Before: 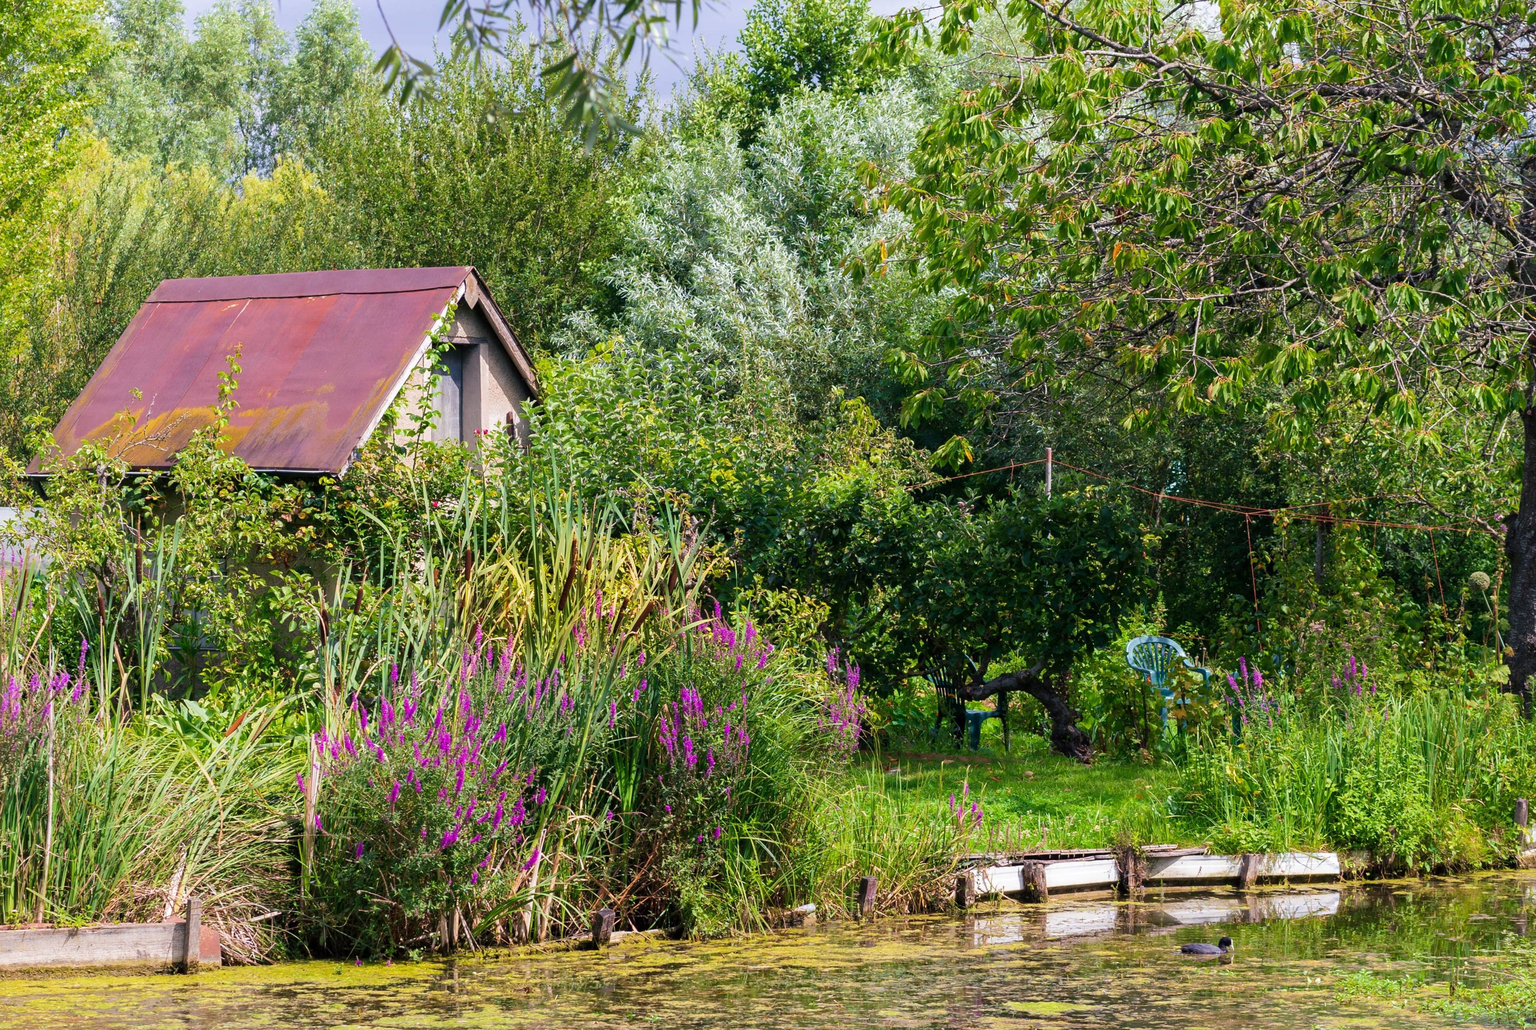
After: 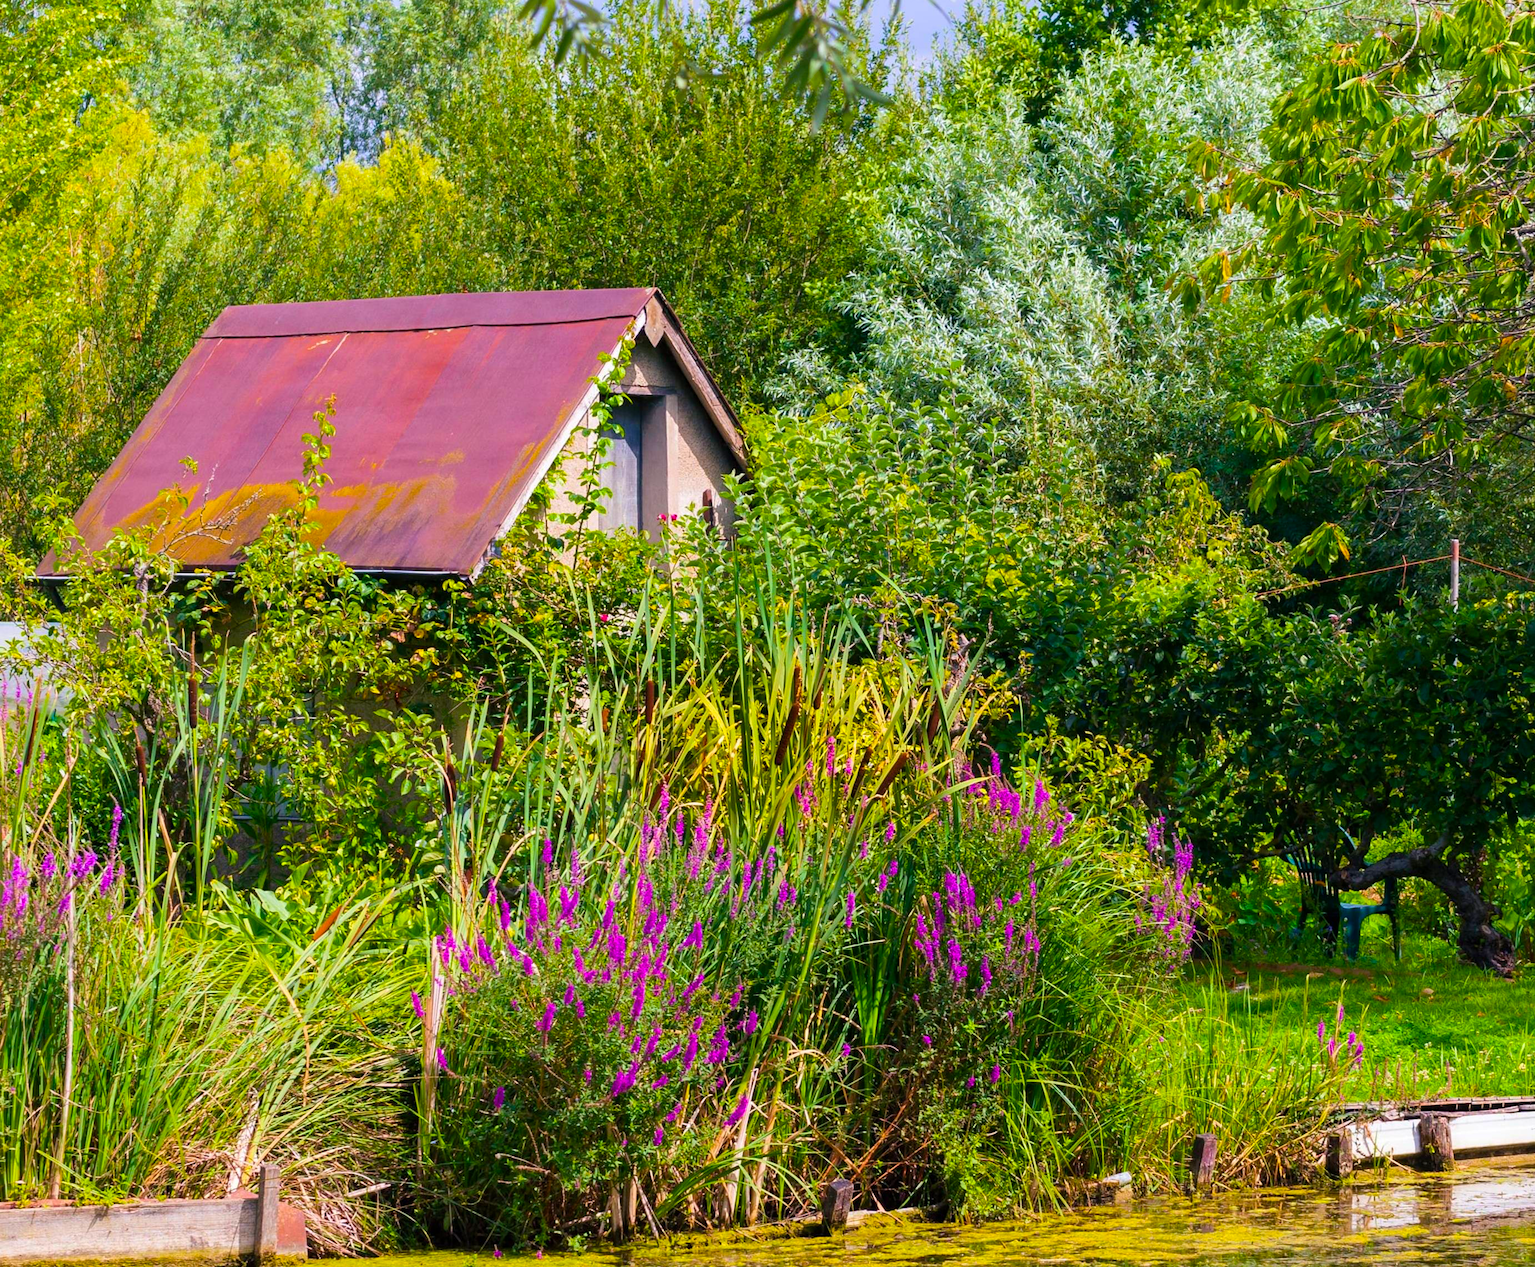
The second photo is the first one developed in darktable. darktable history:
crop: top 5.766%, right 27.896%, bottom 5.53%
color balance rgb: perceptual saturation grading › global saturation 9.953%, global vibrance 50.761%
